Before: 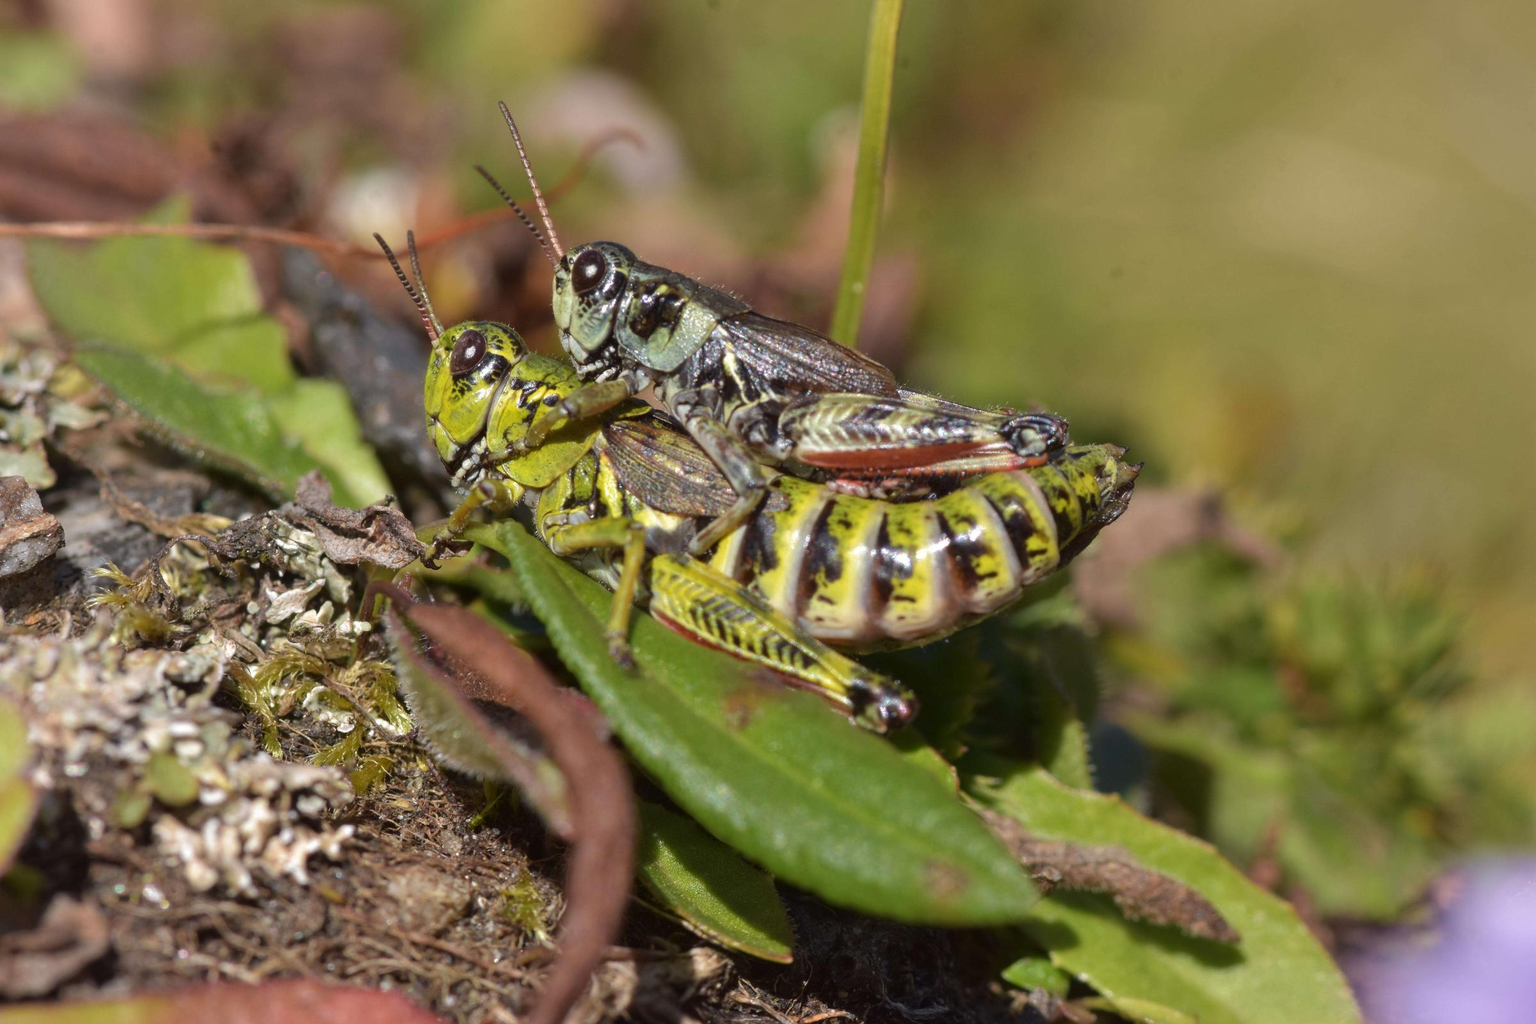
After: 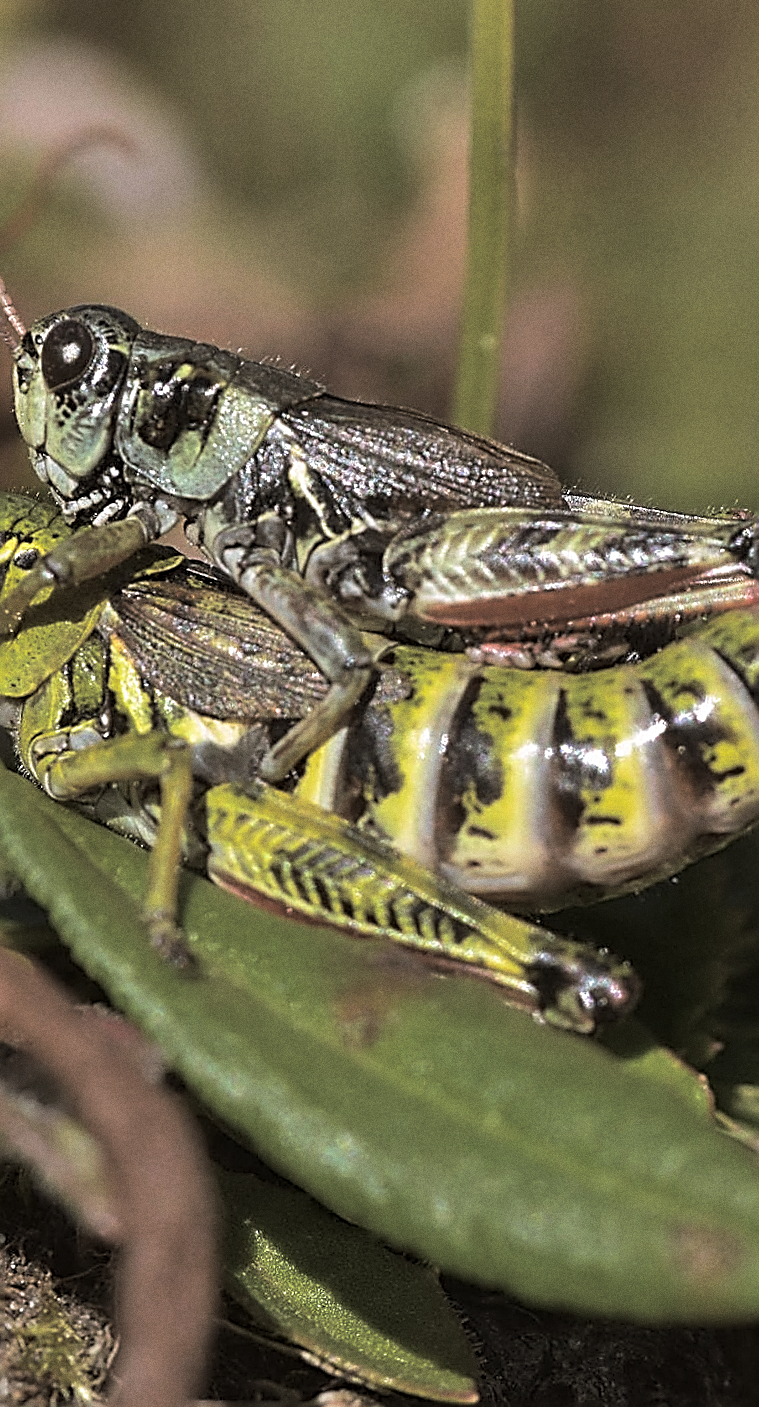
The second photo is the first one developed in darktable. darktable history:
rotate and perspective: rotation -5°, crop left 0.05, crop right 0.952, crop top 0.11, crop bottom 0.89
crop: left 33.36%, right 33.36%
split-toning: shadows › hue 46.8°, shadows › saturation 0.17, highlights › hue 316.8°, highlights › saturation 0.27, balance -51.82
sharpen: amount 1.861
grain: coarseness 0.09 ISO
